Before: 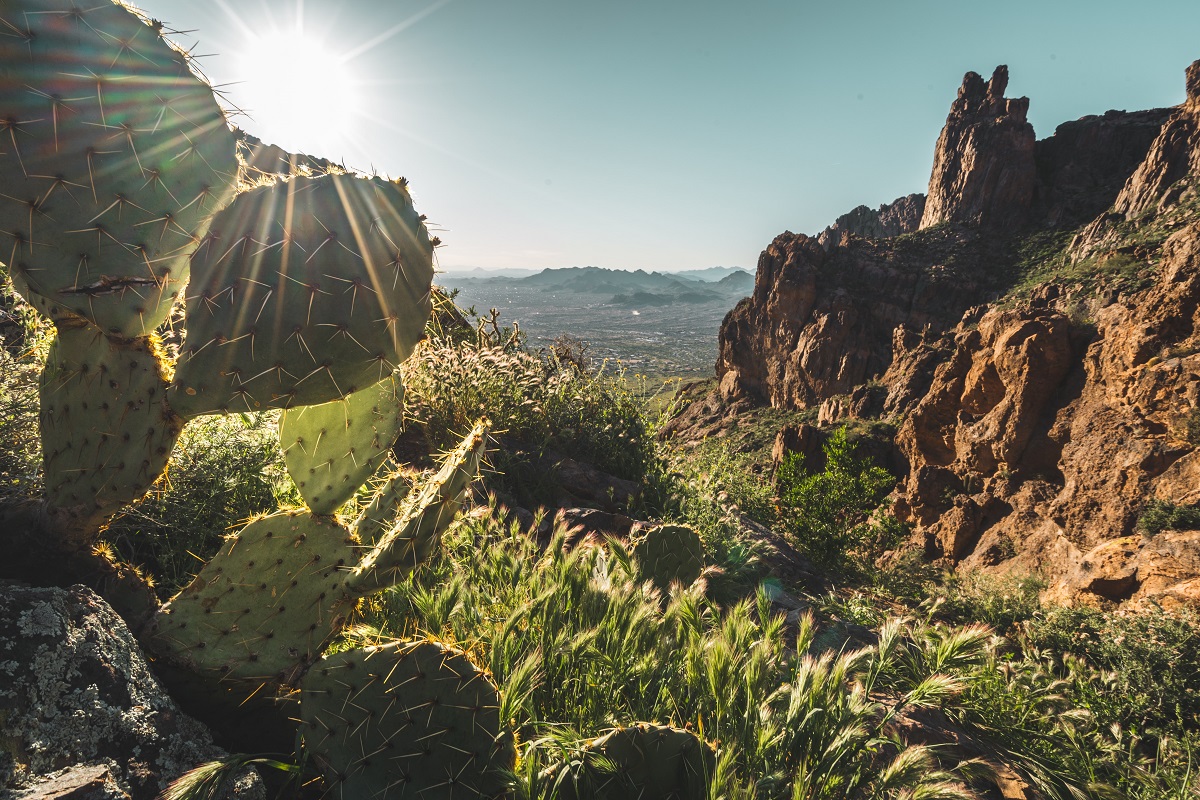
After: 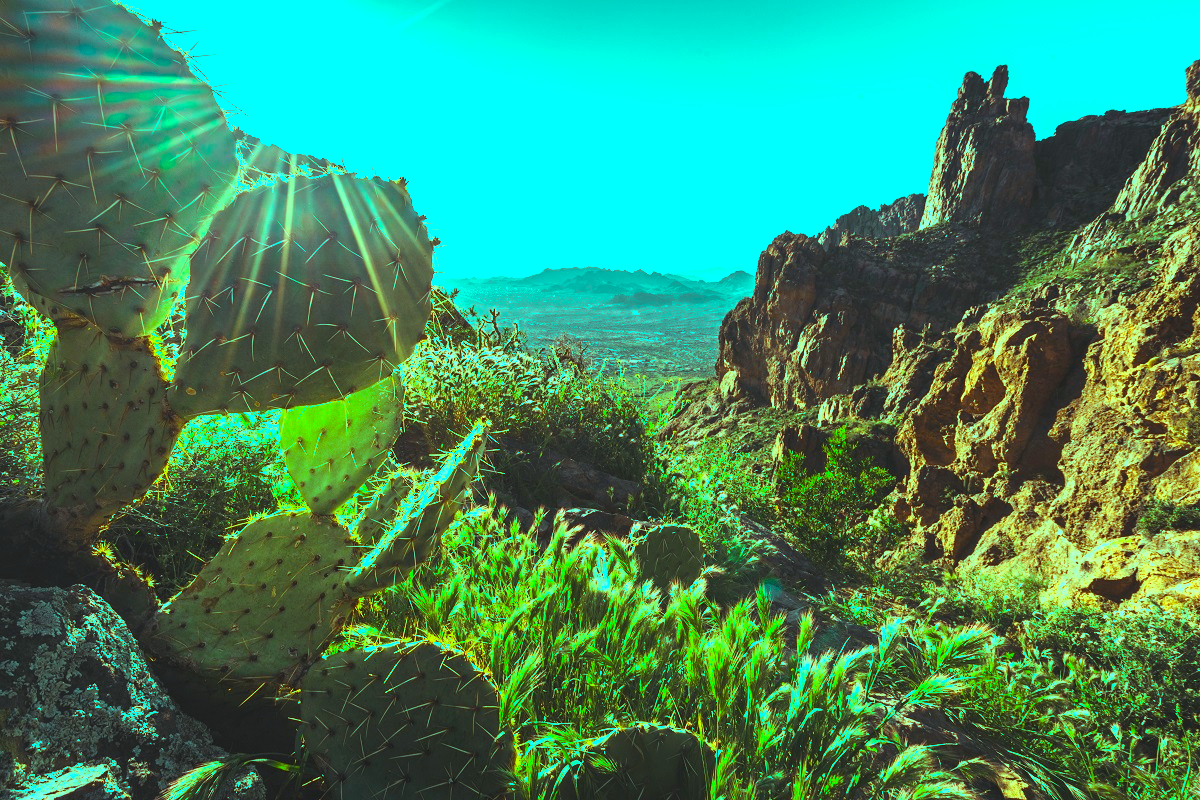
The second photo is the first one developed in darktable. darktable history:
color balance rgb: highlights gain › luminance 19.791%, highlights gain › chroma 13.042%, highlights gain › hue 174.49°, perceptual saturation grading › global saturation 31.169%, perceptual brilliance grading › global brilliance 17.847%
